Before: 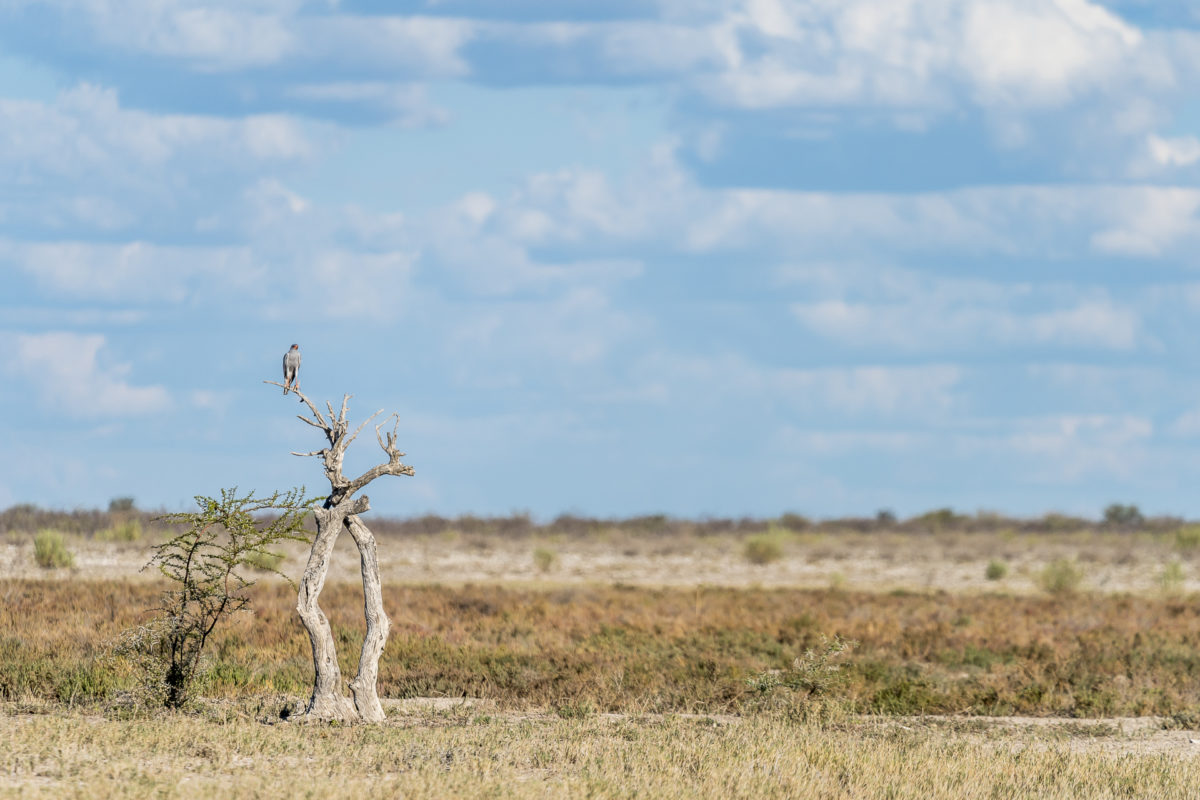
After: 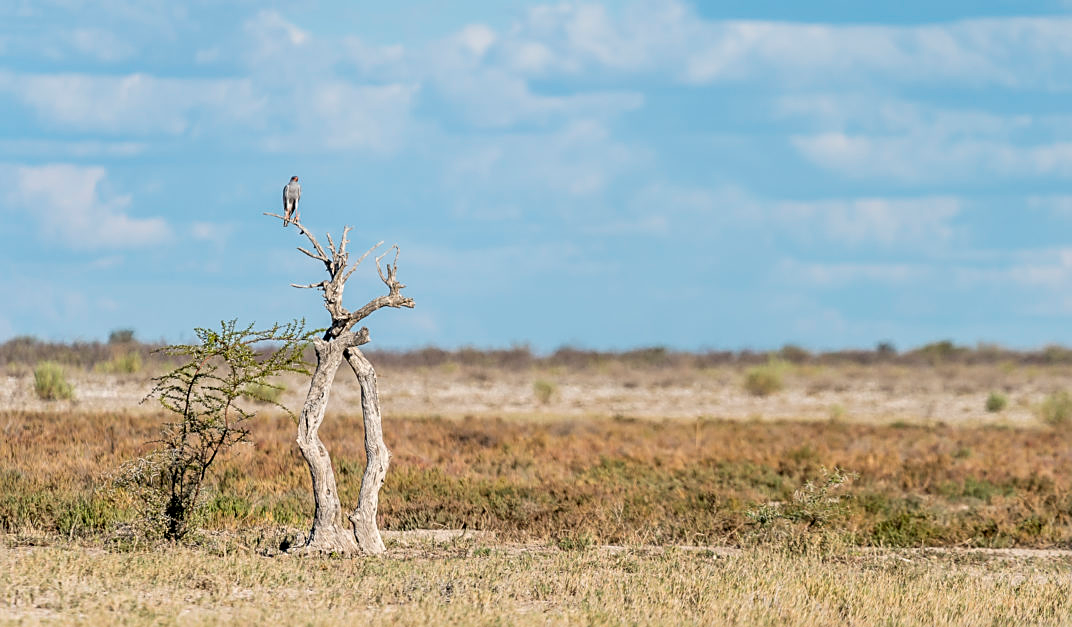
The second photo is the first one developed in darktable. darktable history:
crop: top 21.086%, right 9.35%, bottom 0.345%
sharpen: on, module defaults
